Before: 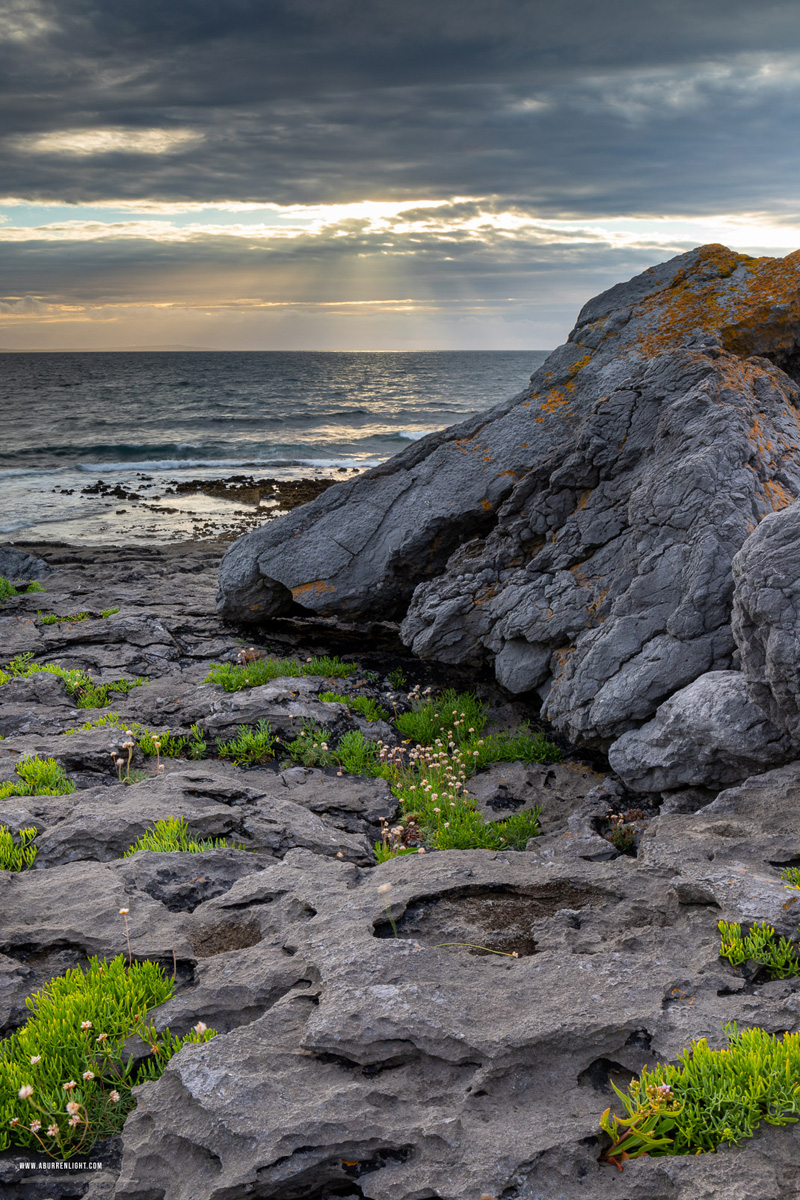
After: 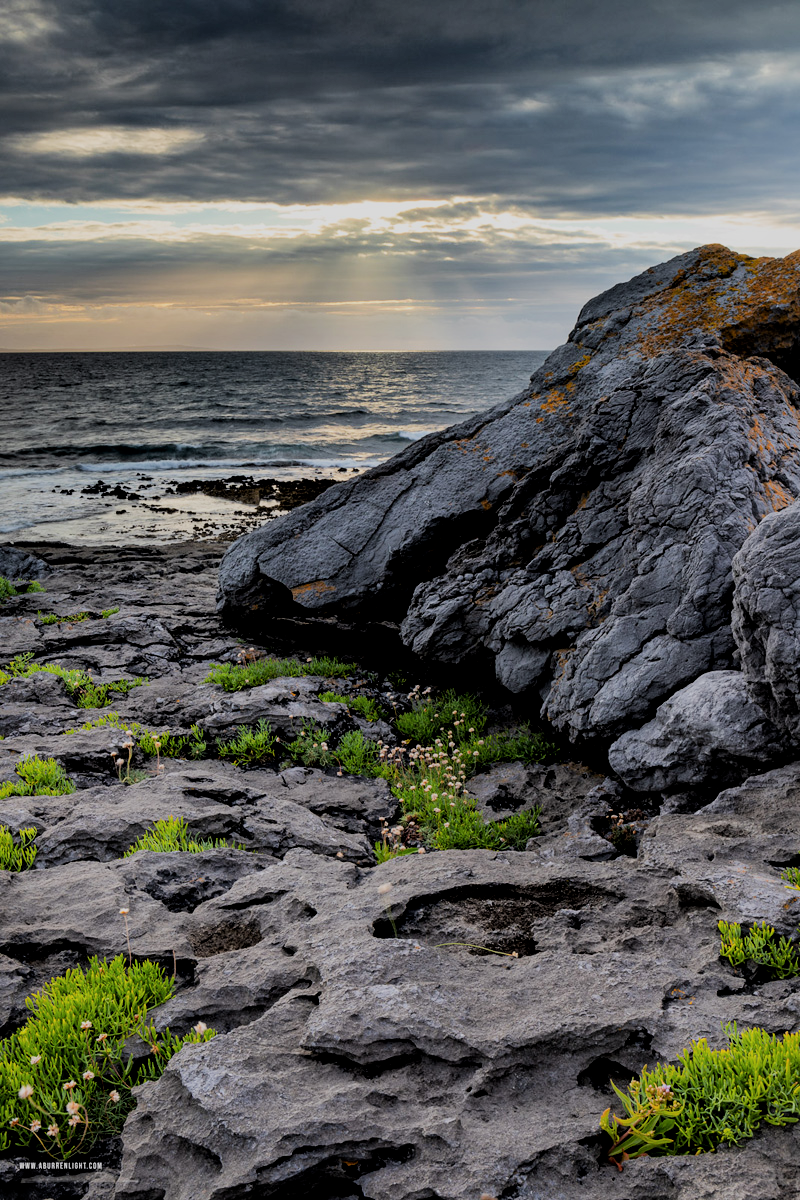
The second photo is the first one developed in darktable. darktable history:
filmic rgb: black relative exposure -4.14 EV, white relative exposure 5.1 EV, hardness 2.11, contrast 1.165
local contrast: mode bilateral grid, contrast 20, coarseness 50, detail 120%, midtone range 0.2
